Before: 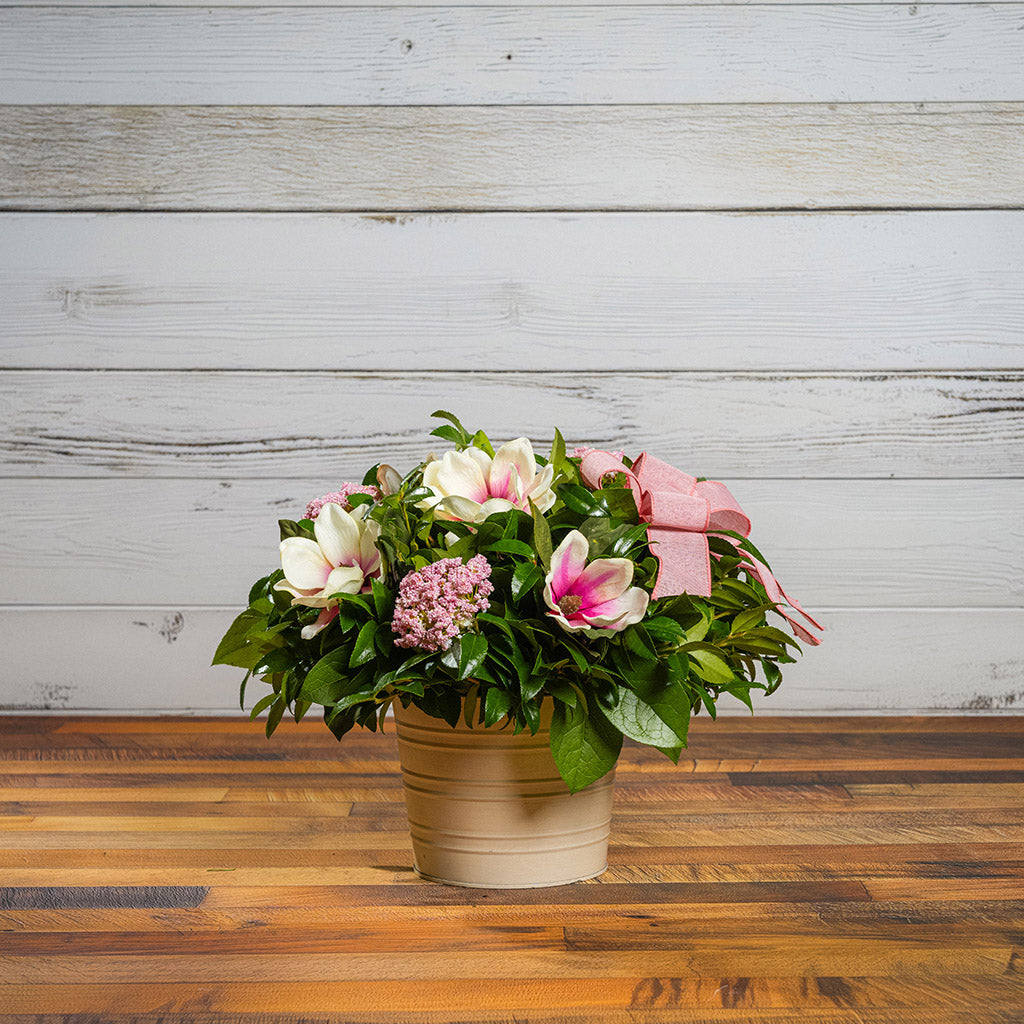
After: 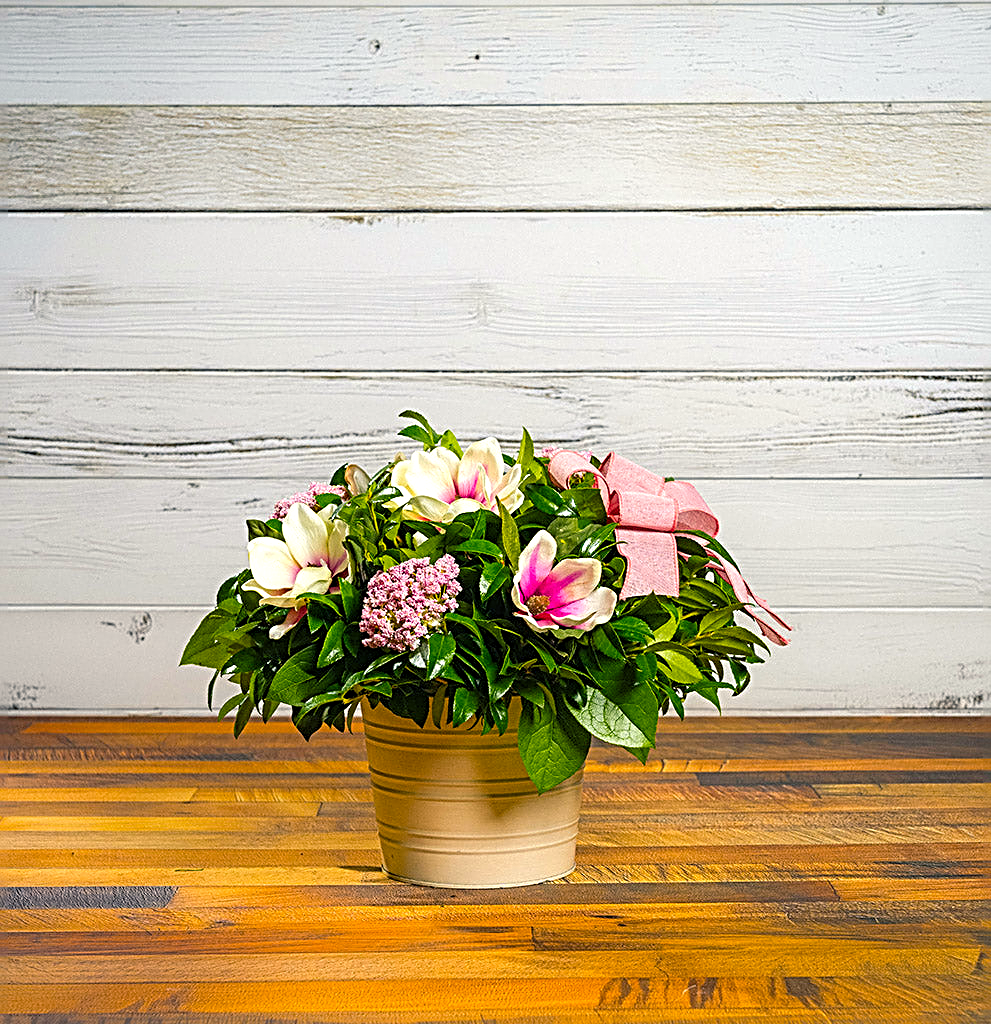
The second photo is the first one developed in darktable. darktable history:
color correction: highlights b* 3.04
sharpen: radius 3.005, amount 0.77
crop and rotate: left 3.197%
color balance rgb: shadows lift › chroma 5.477%, shadows lift › hue 239.19°, perceptual saturation grading › global saturation 31.281%, perceptual brilliance grading › global brilliance 9.757%, perceptual brilliance grading › shadows 14.376%
